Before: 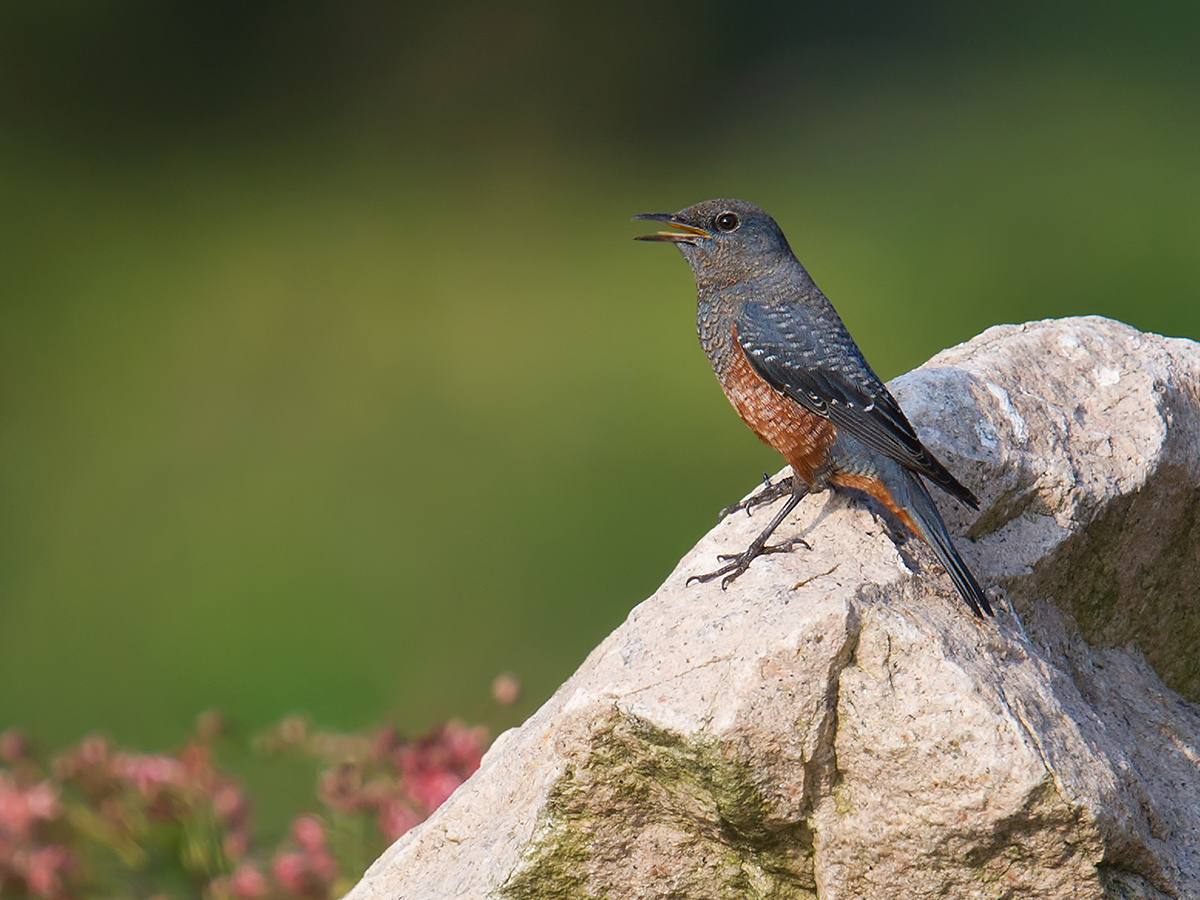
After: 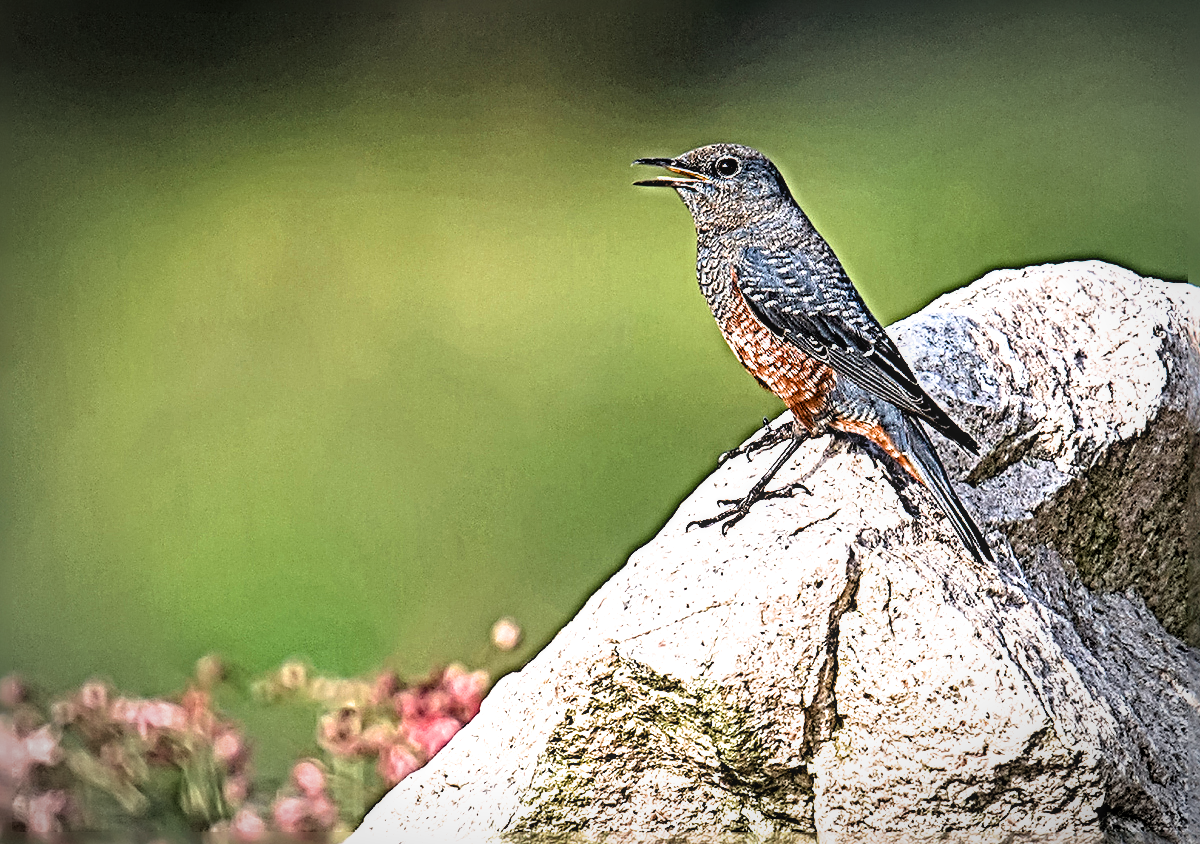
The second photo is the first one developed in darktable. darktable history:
filmic rgb: black relative exposure -8.7 EV, white relative exposure 2.73 EV, target black luminance 0%, hardness 6.25, latitude 76.62%, contrast 1.327, shadows ↔ highlights balance -0.328%
sharpen: radius 6.263, amount 1.783, threshold 0.105
crop and rotate: top 6.215%
exposure: exposure 1 EV, compensate highlight preservation false
local contrast: on, module defaults
color zones: curves: ch1 [(0, 0.525) (0.143, 0.556) (0.286, 0.52) (0.429, 0.5) (0.571, 0.5) (0.714, 0.5) (0.857, 0.503) (1, 0.525)]
vignetting: automatic ratio true
